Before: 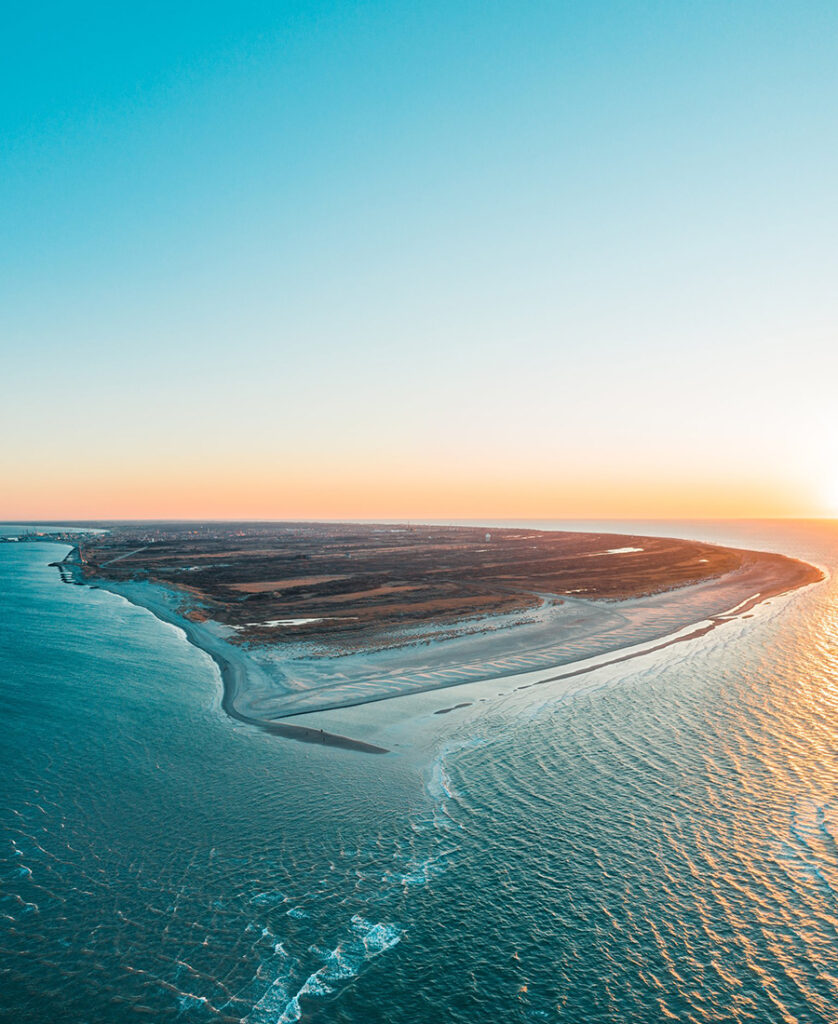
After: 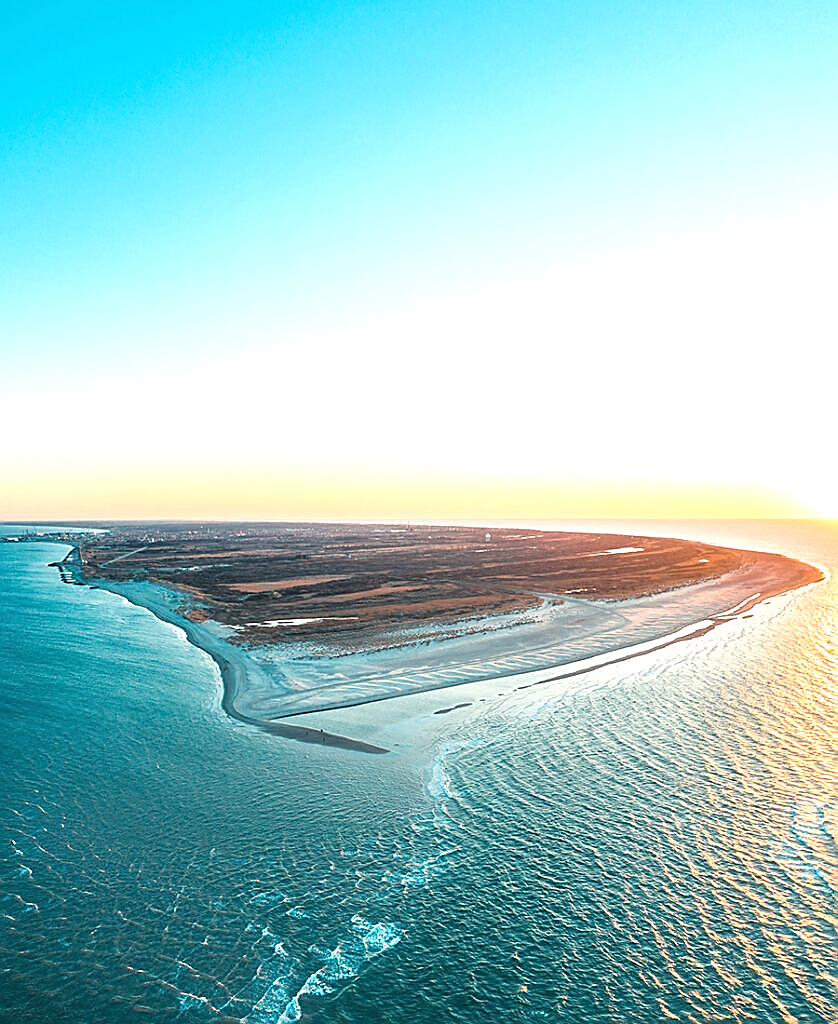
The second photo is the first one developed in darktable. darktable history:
sharpen: radius 1.4, amount 1.25, threshold 0.7
exposure: black level correction 0, exposure 0.7 EV, compensate exposure bias true, compensate highlight preservation false
